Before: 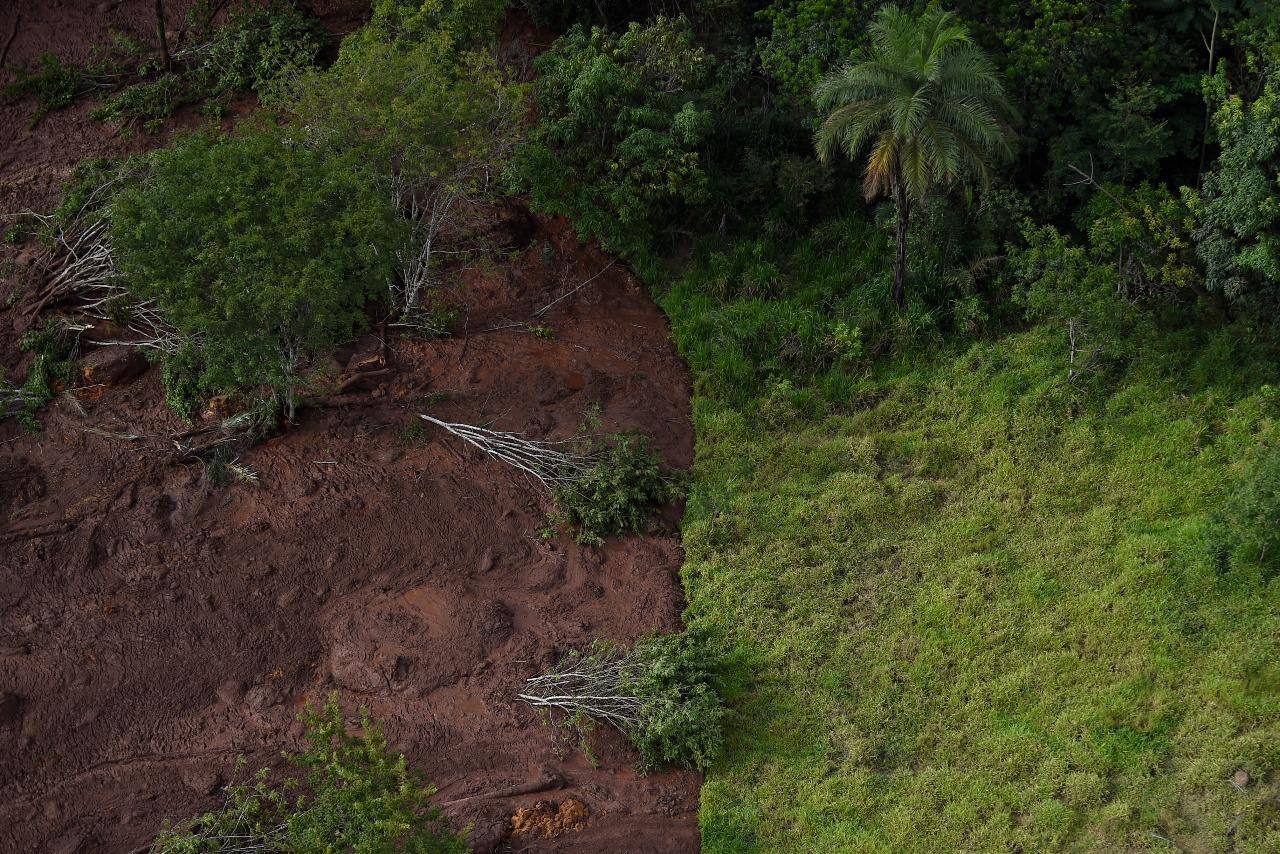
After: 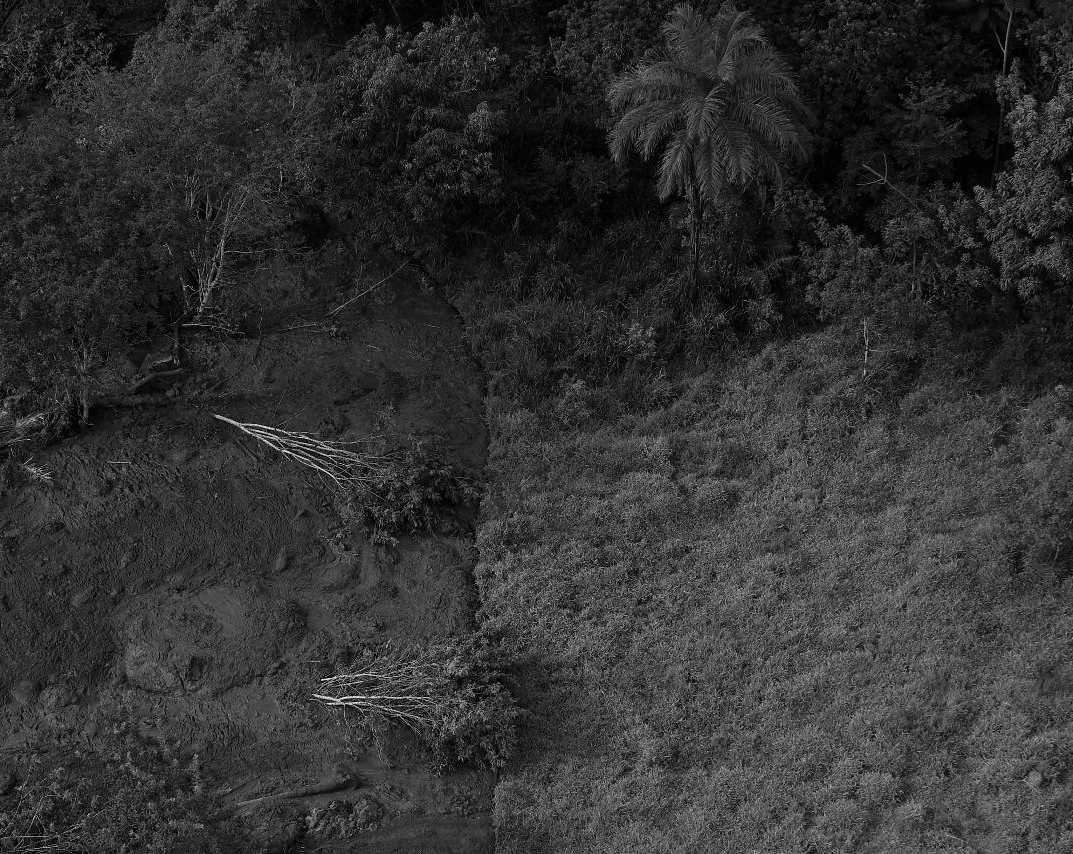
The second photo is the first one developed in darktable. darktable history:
color calibration: output gray [0.246, 0.254, 0.501, 0], gray › normalize channels true, illuminant same as pipeline (D50), adaptation XYZ, x 0.346, y 0.359, gamut compression 0
crop: left 16.145%
